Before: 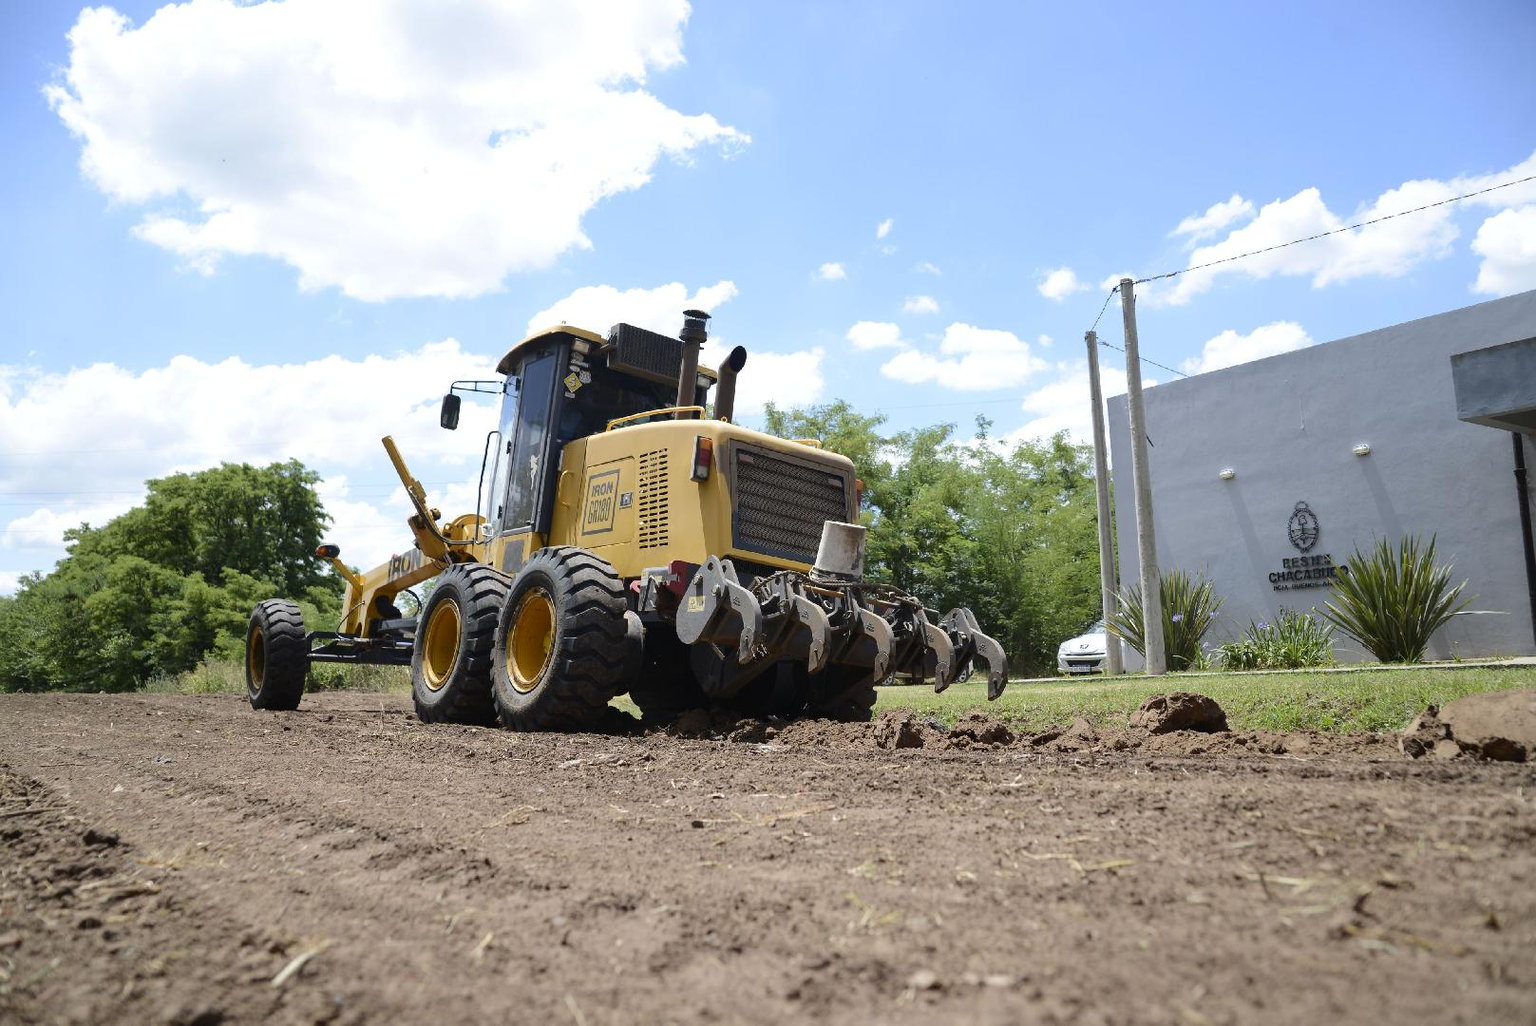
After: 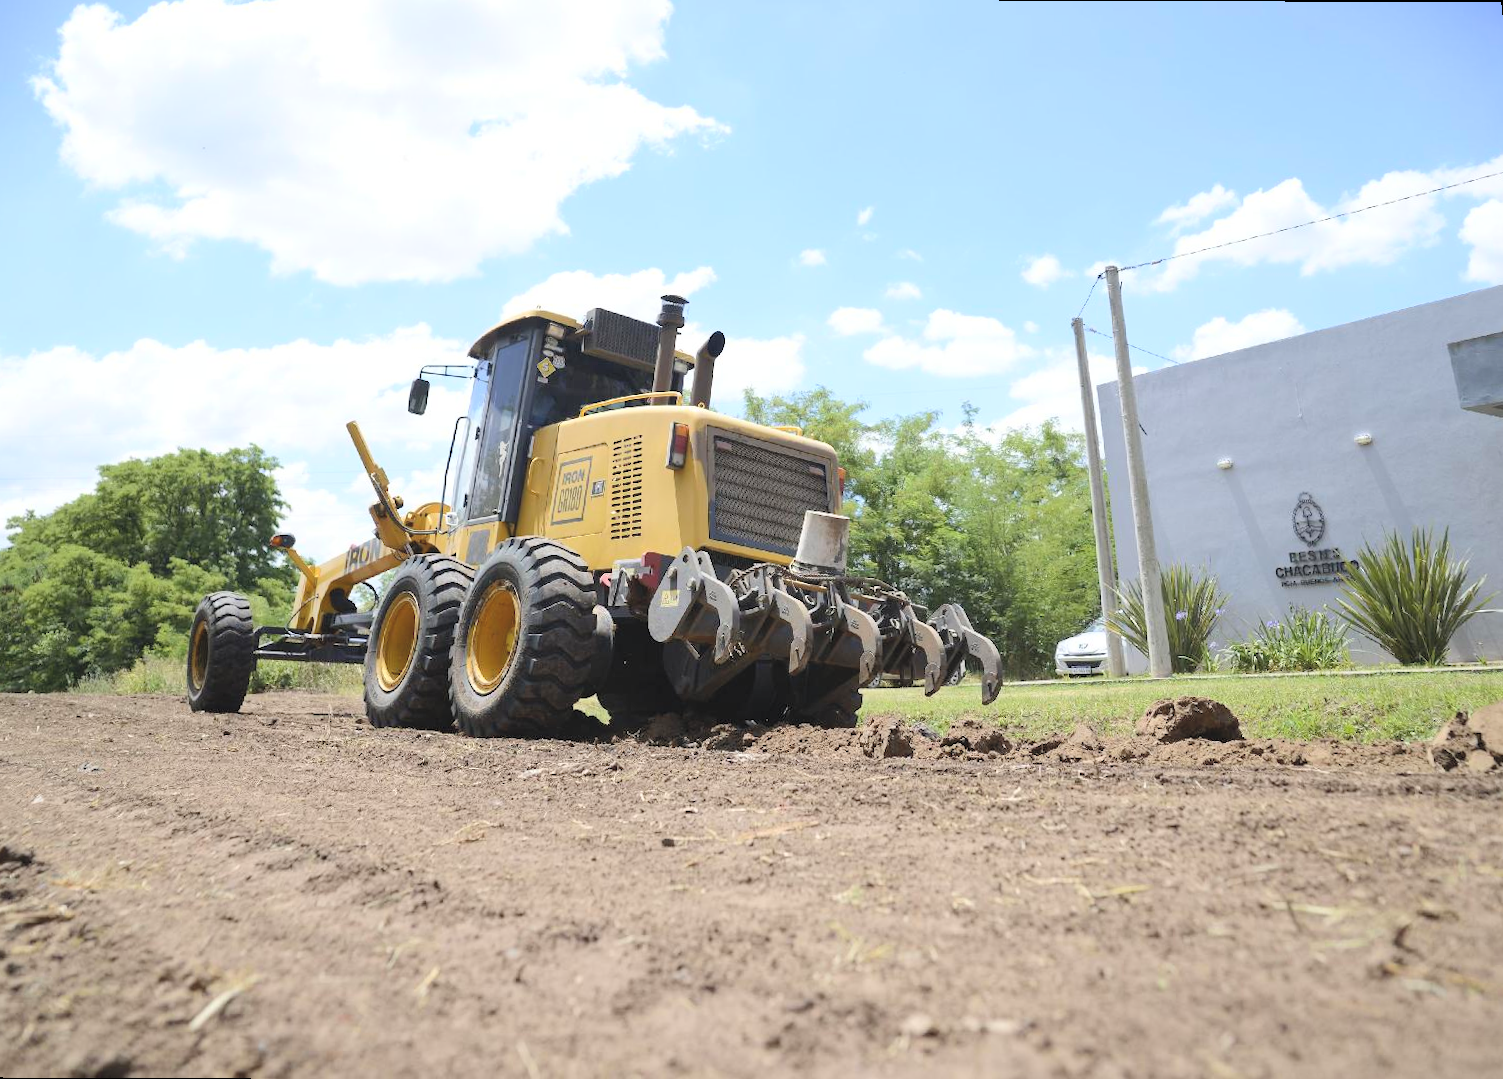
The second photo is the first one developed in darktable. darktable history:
contrast brightness saturation: contrast 0.1, brightness 0.3, saturation 0.14
rotate and perspective: rotation 0.215°, lens shift (vertical) -0.139, crop left 0.069, crop right 0.939, crop top 0.002, crop bottom 0.996
